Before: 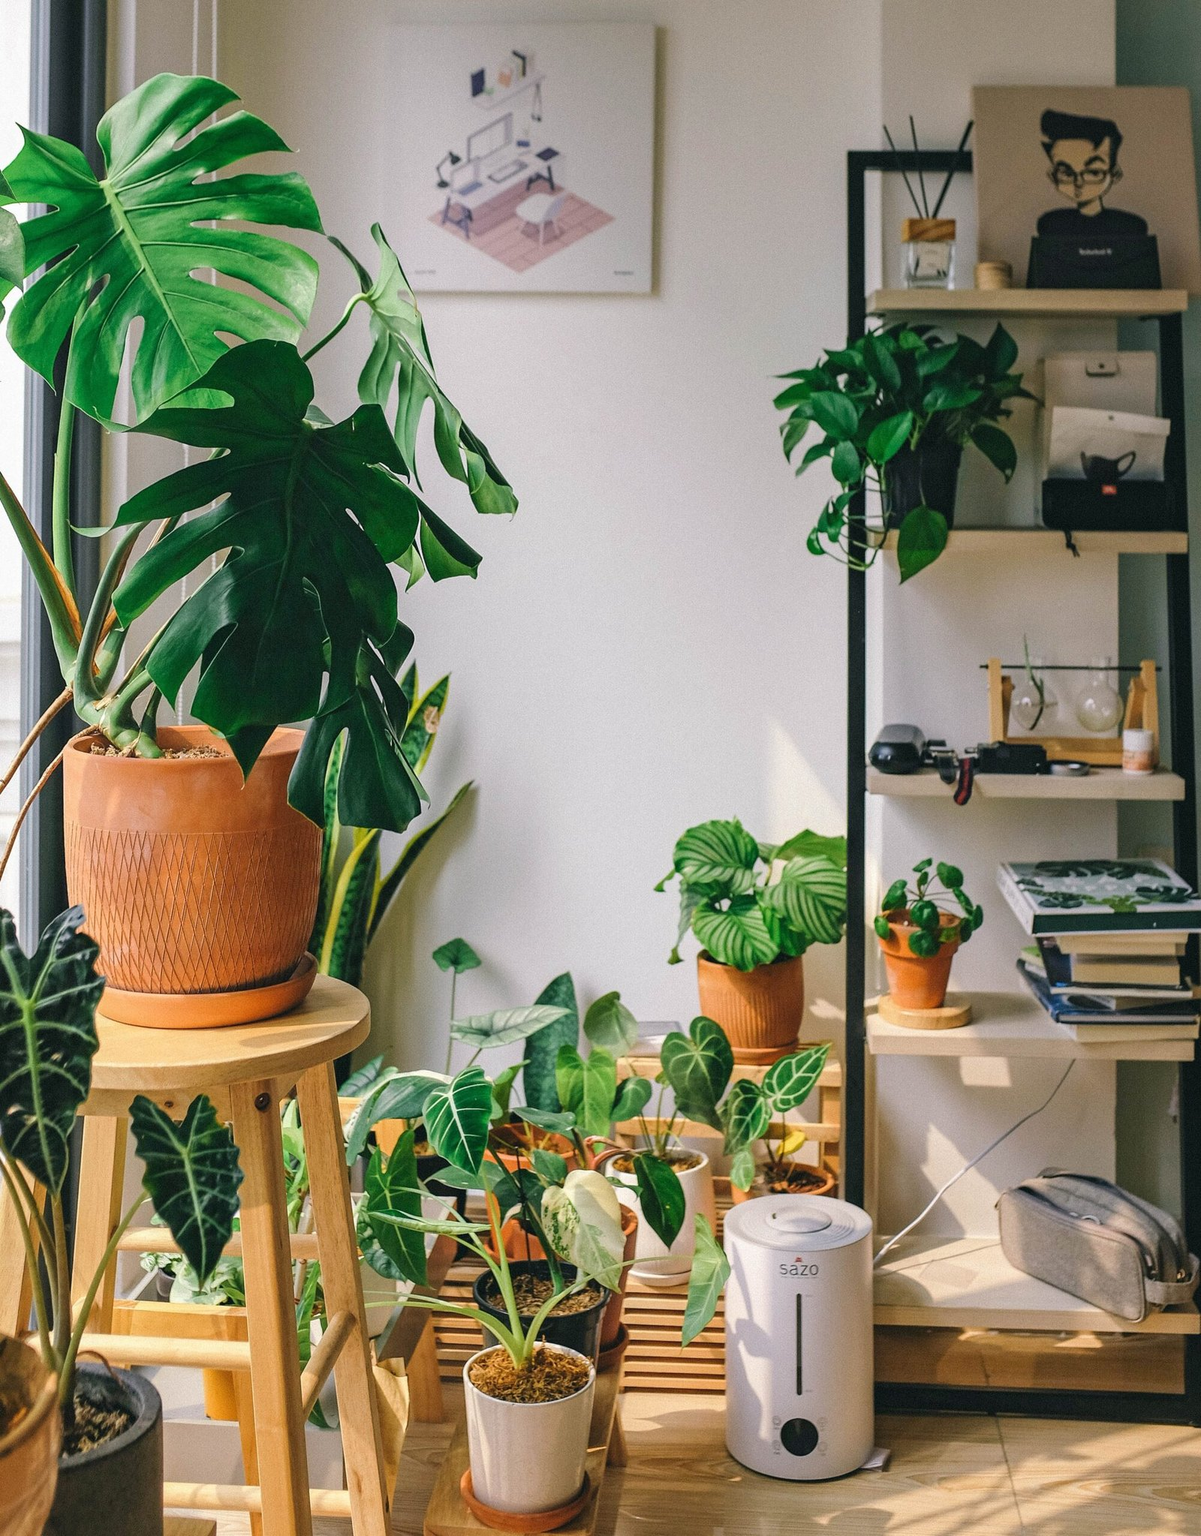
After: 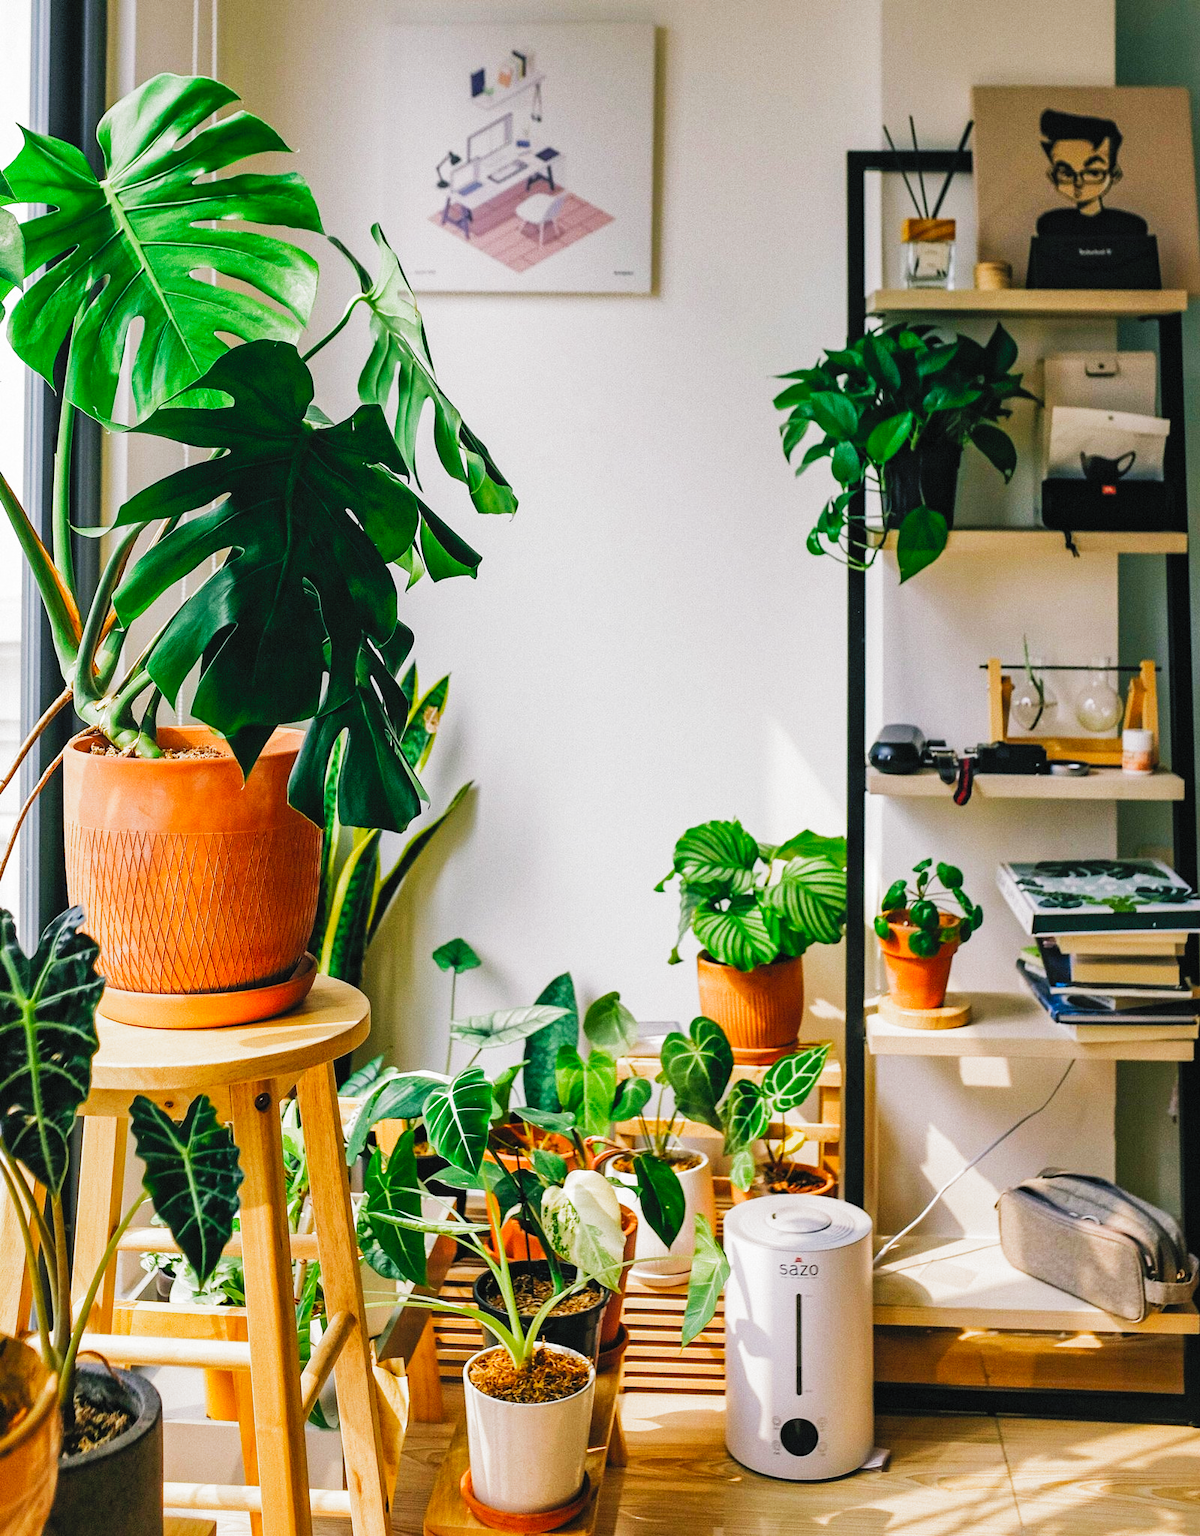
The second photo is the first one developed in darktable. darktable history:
contrast brightness saturation: contrast 0.2, brightness 0.16, saturation 0.22
shadows and highlights: on, module defaults
filmic rgb: black relative exposure -6.43 EV, white relative exposure 2.43 EV, threshold 3 EV, hardness 5.27, latitude 0.1%, contrast 1.425, highlights saturation mix 2%, preserve chrominance no, color science v5 (2021), contrast in shadows safe, contrast in highlights safe, enable highlight reconstruction true
